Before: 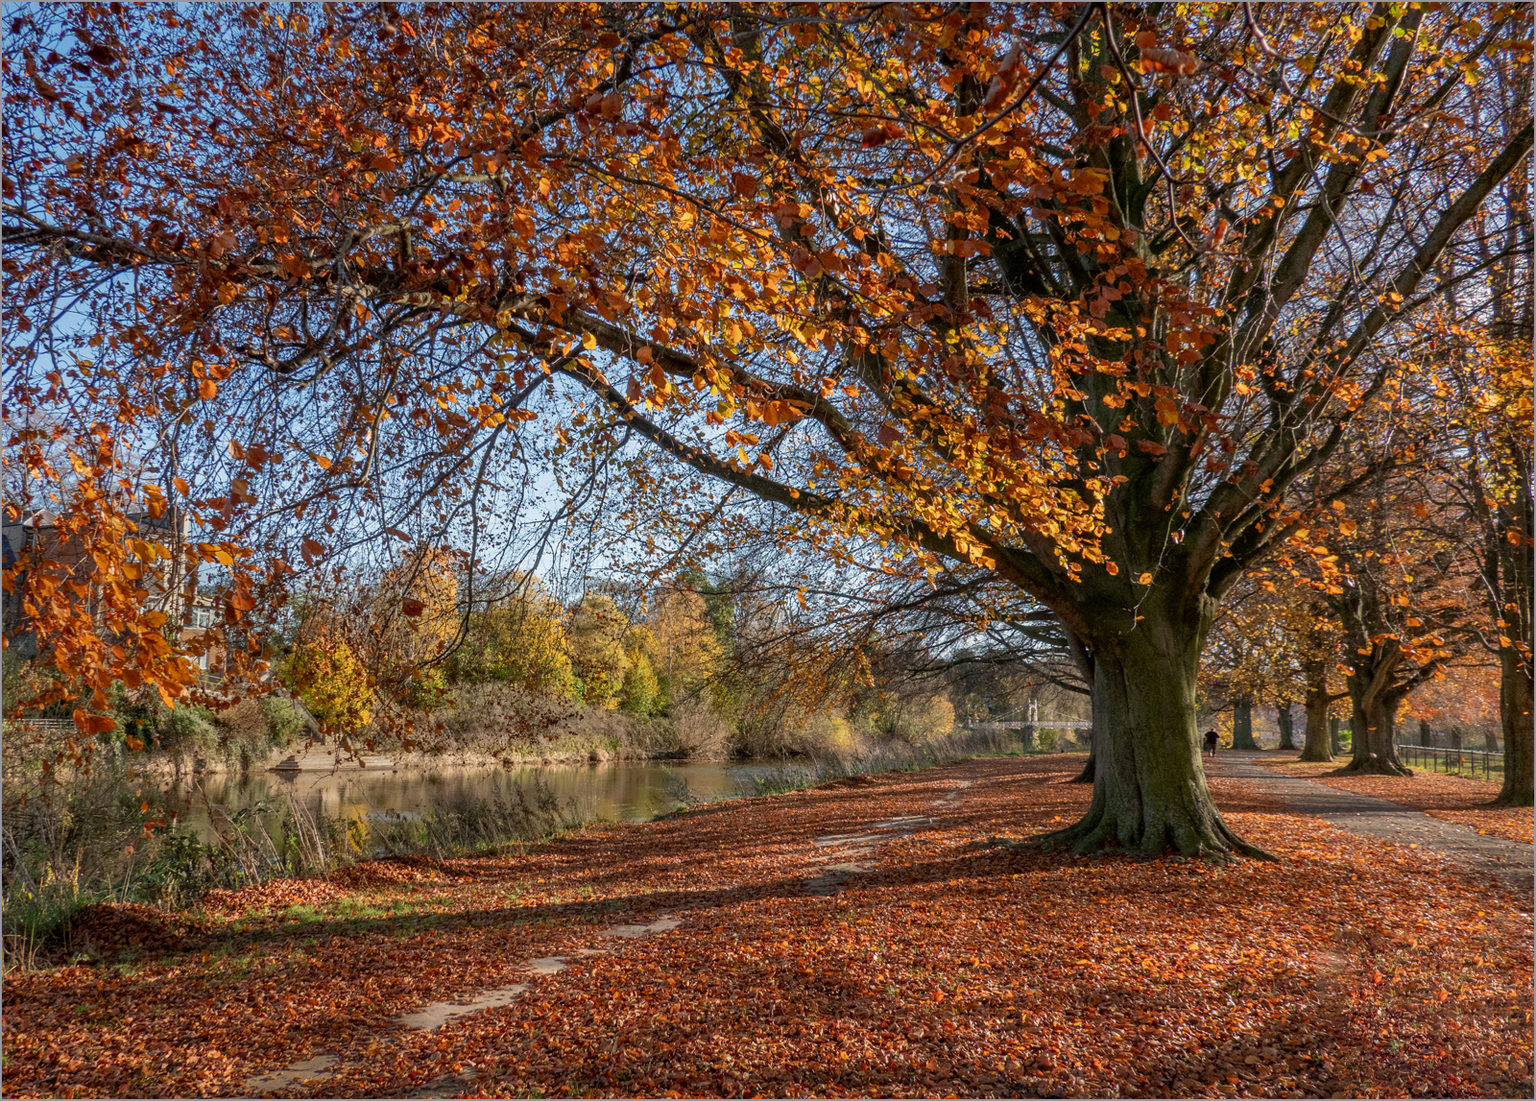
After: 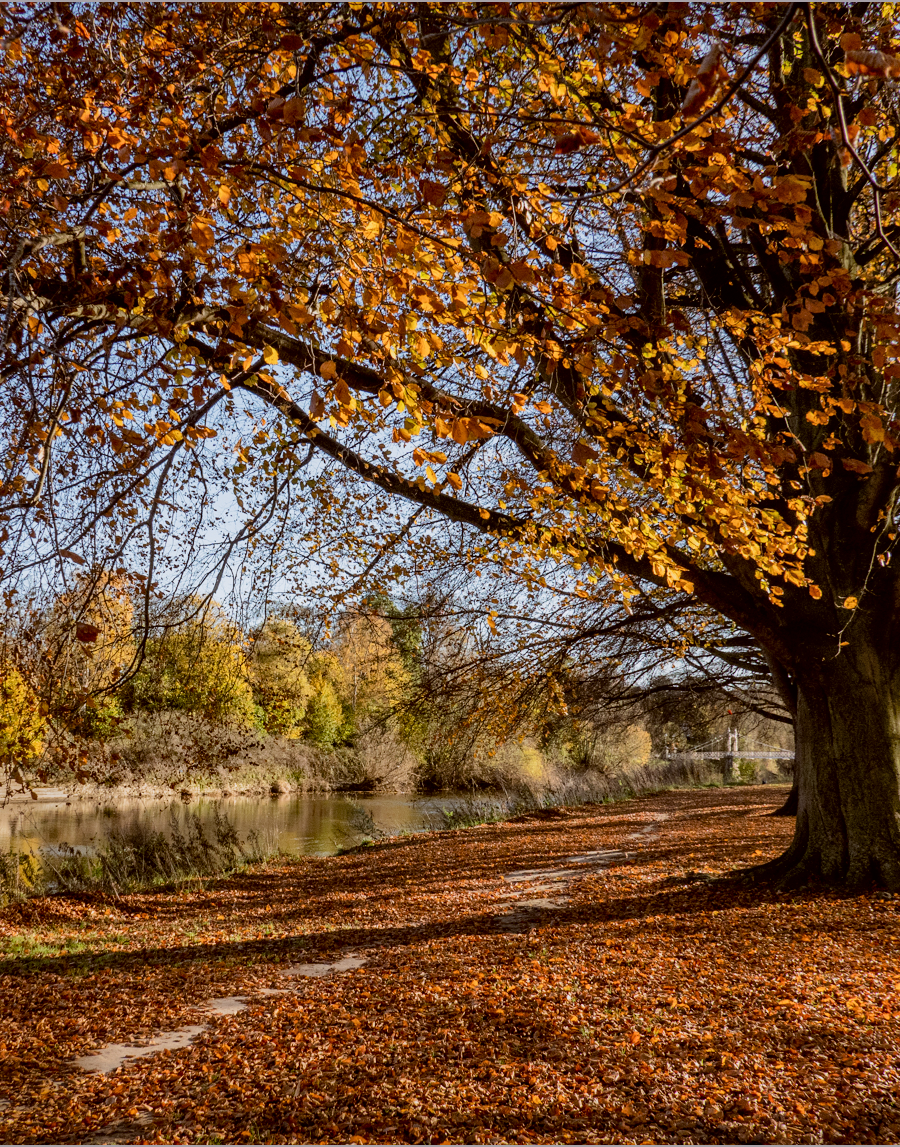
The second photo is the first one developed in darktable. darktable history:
crop: left 21.496%, right 22.254%
filmic rgb: black relative exposure -5 EV, white relative exposure 3.5 EV, hardness 3.19, contrast 1.3, highlights saturation mix -50%
color balance: lift [1, 1.011, 0.999, 0.989], gamma [1.109, 1.045, 1.039, 0.955], gain [0.917, 0.936, 0.952, 1.064], contrast 2.32%, contrast fulcrum 19%, output saturation 101%
local contrast: mode bilateral grid, contrast 20, coarseness 50, detail 120%, midtone range 0.2
